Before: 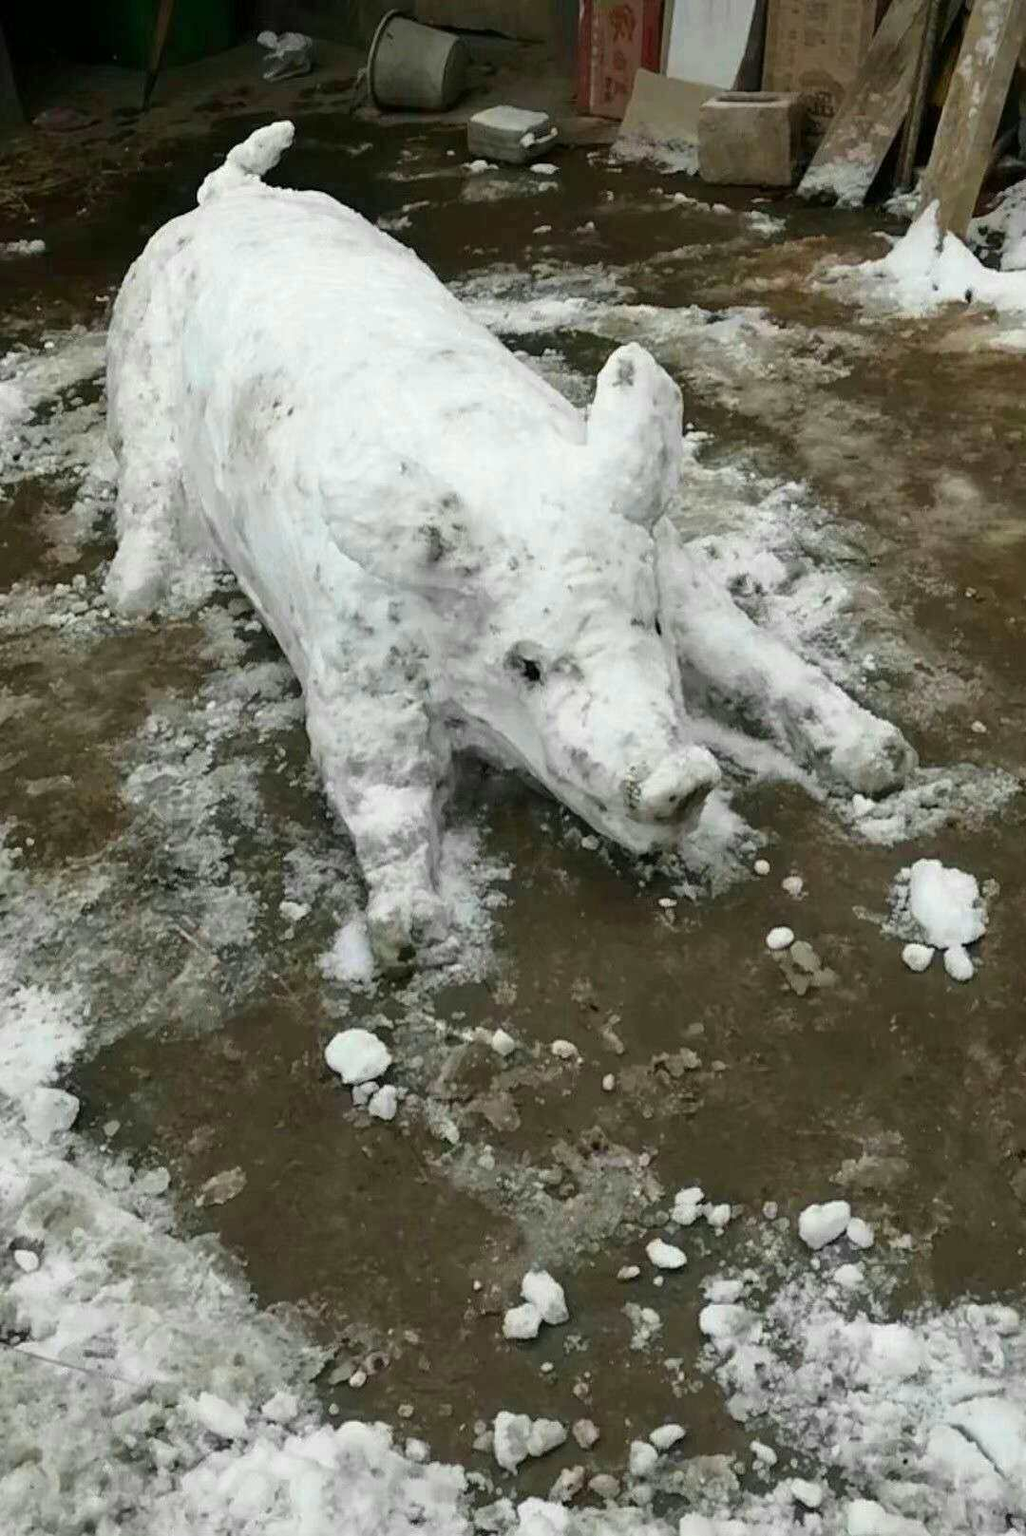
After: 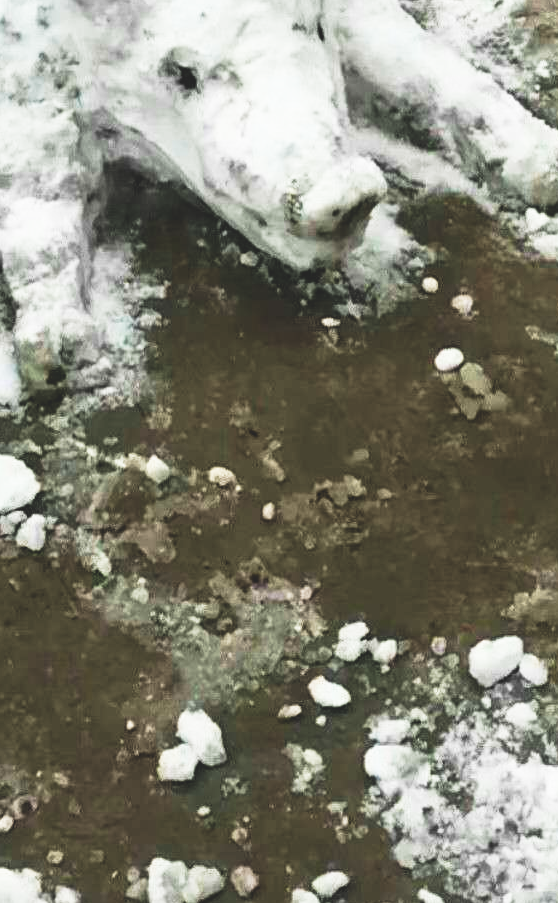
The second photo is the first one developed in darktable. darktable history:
contrast brightness saturation: contrast 0.048, brightness 0.065, saturation 0.008
tone curve: curves: ch0 [(0, 0) (0.003, 0.142) (0.011, 0.142) (0.025, 0.147) (0.044, 0.147) (0.069, 0.152) (0.1, 0.16) (0.136, 0.172) (0.177, 0.193) (0.224, 0.221) (0.277, 0.264) (0.335, 0.322) (0.399, 0.399) (0.468, 0.49) (0.543, 0.593) (0.623, 0.723) (0.709, 0.841) (0.801, 0.925) (0.898, 0.976) (1, 1)], preserve colors none
crop: left 34.493%, top 38.842%, right 13.777%, bottom 5.28%
